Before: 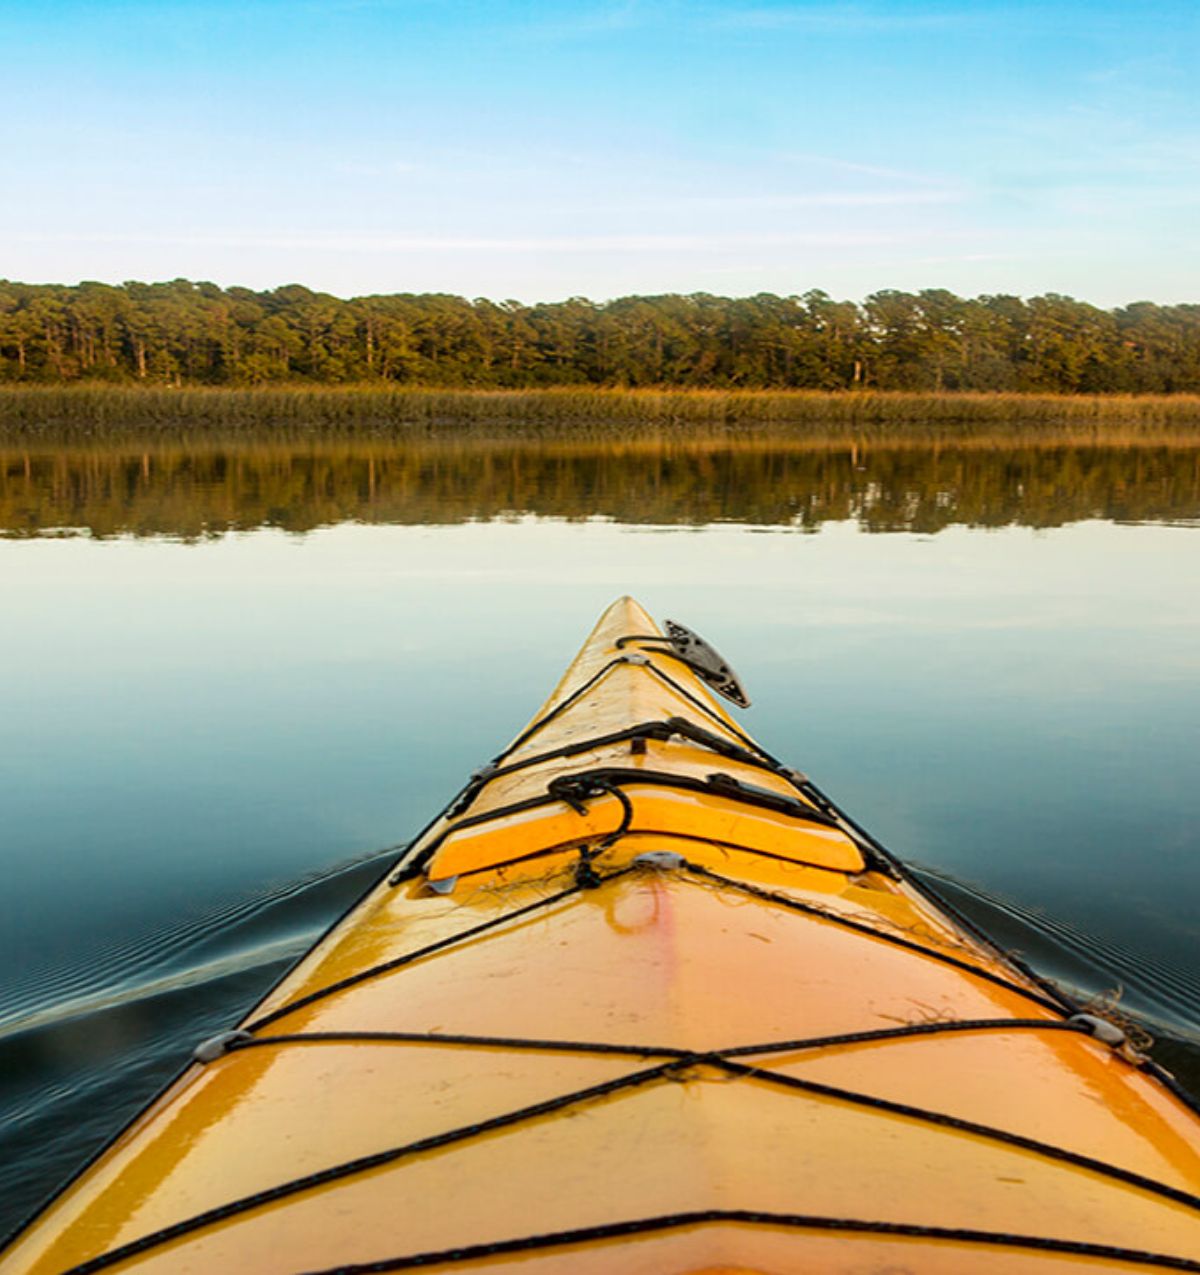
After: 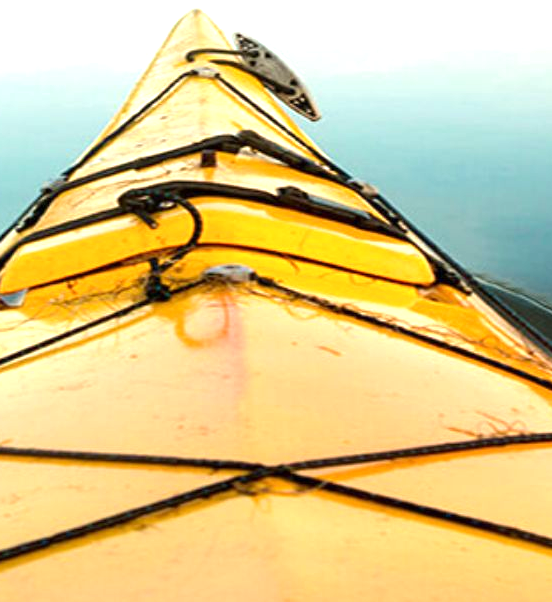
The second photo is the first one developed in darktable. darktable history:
crop: left 35.892%, top 46.114%, right 18.086%, bottom 5.926%
velvia: strength 14.45%
exposure: exposure 0.79 EV, compensate exposure bias true, compensate highlight preservation false
